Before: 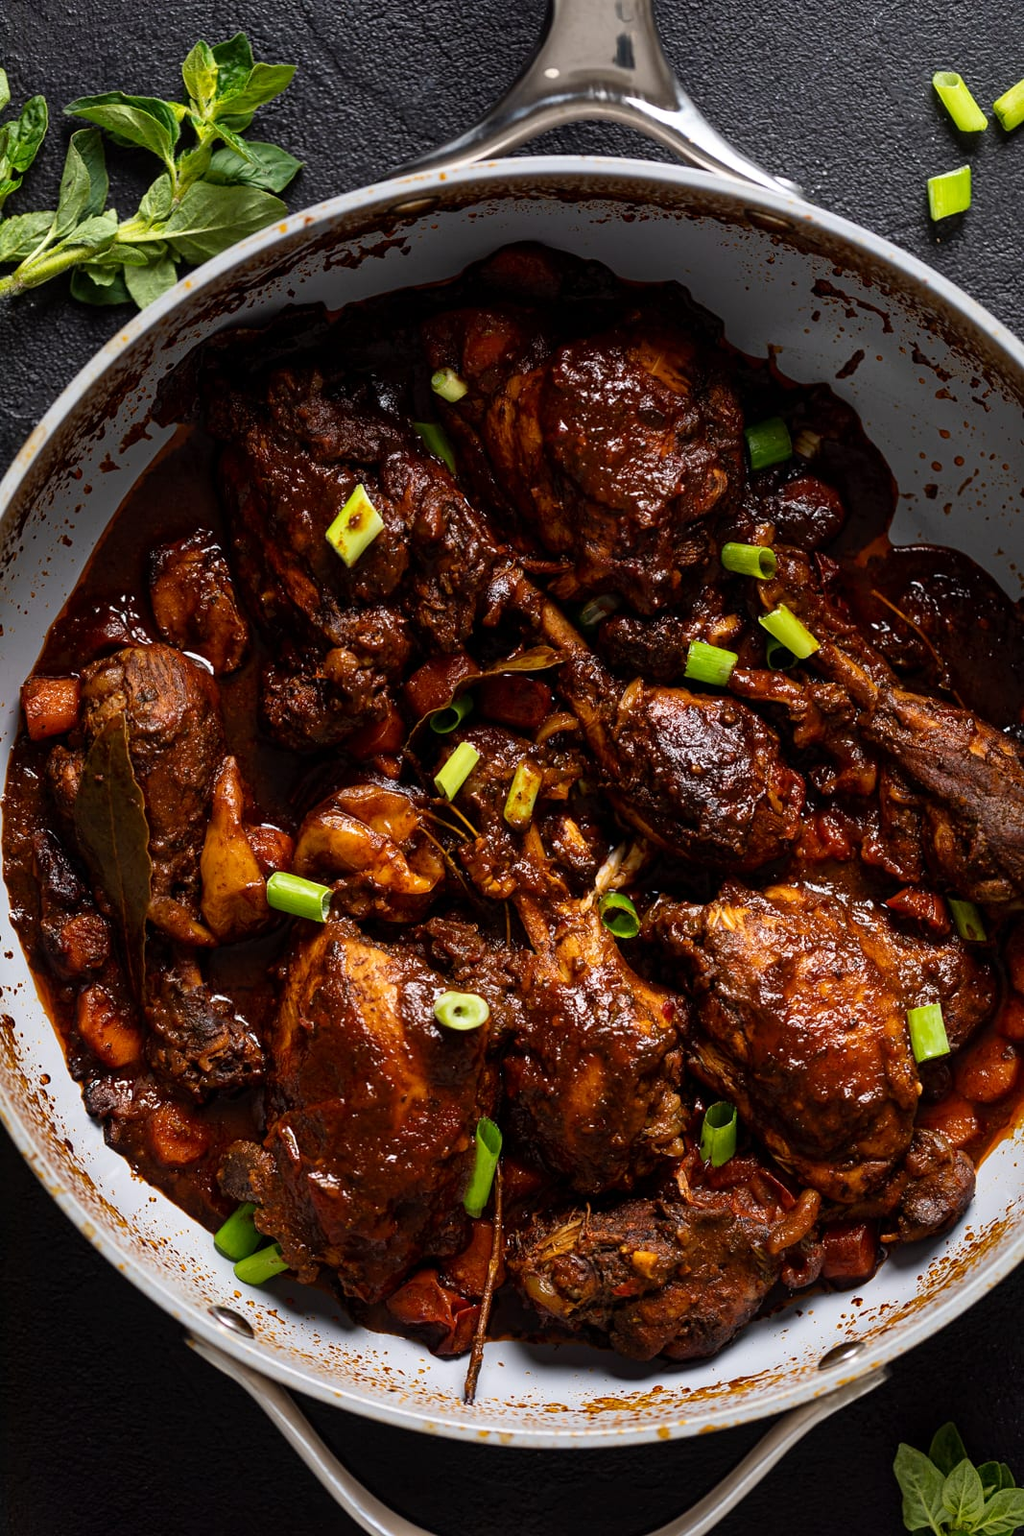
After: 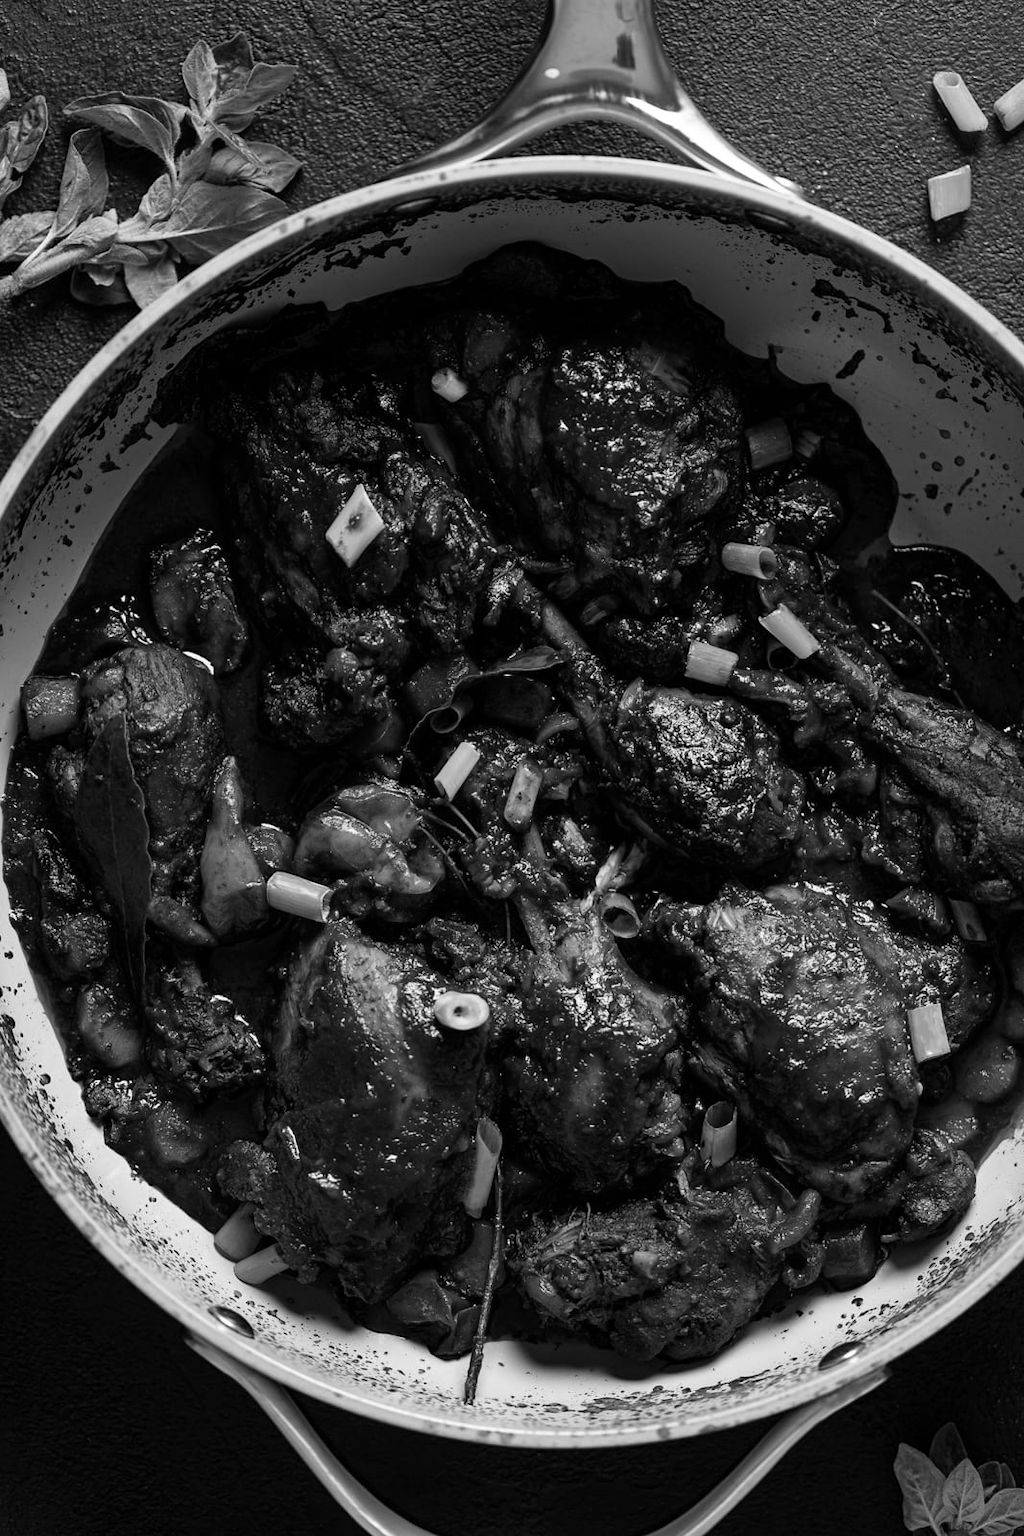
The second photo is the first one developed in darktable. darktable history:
color calibration: output gray [0.18, 0.41, 0.41, 0], illuminant F (fluorescent), F source F9 (Cool White Deluxe 4150 K) – high CRI, x 0.374, y 0.373, temperature 4155.86 K
color correction: highlights b* -0.013, saturation 1.84
